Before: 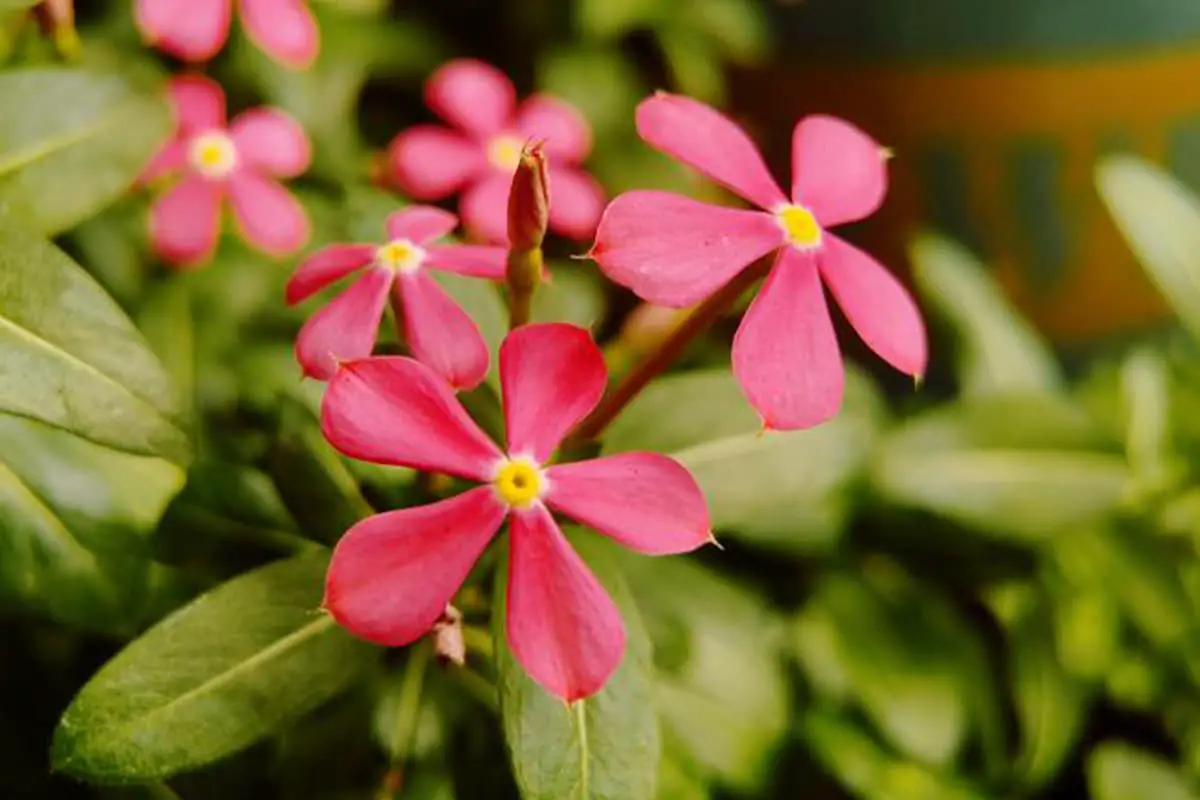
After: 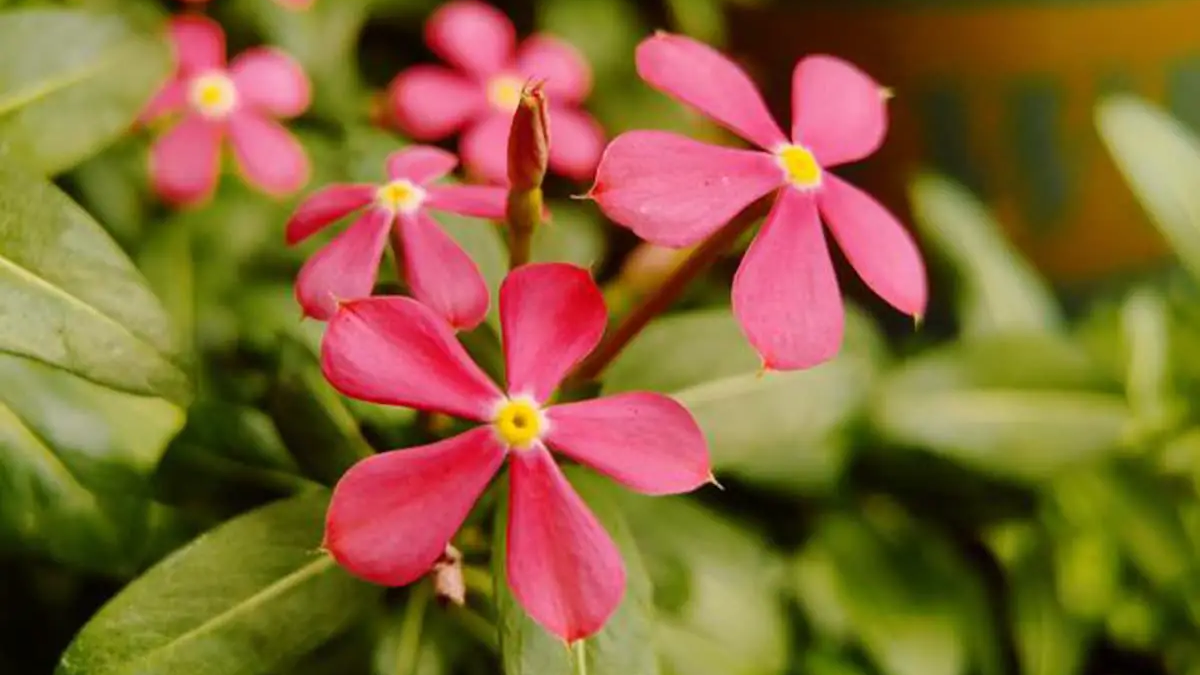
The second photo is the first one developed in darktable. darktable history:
crop: top 7.593%, bottom 7.971%
